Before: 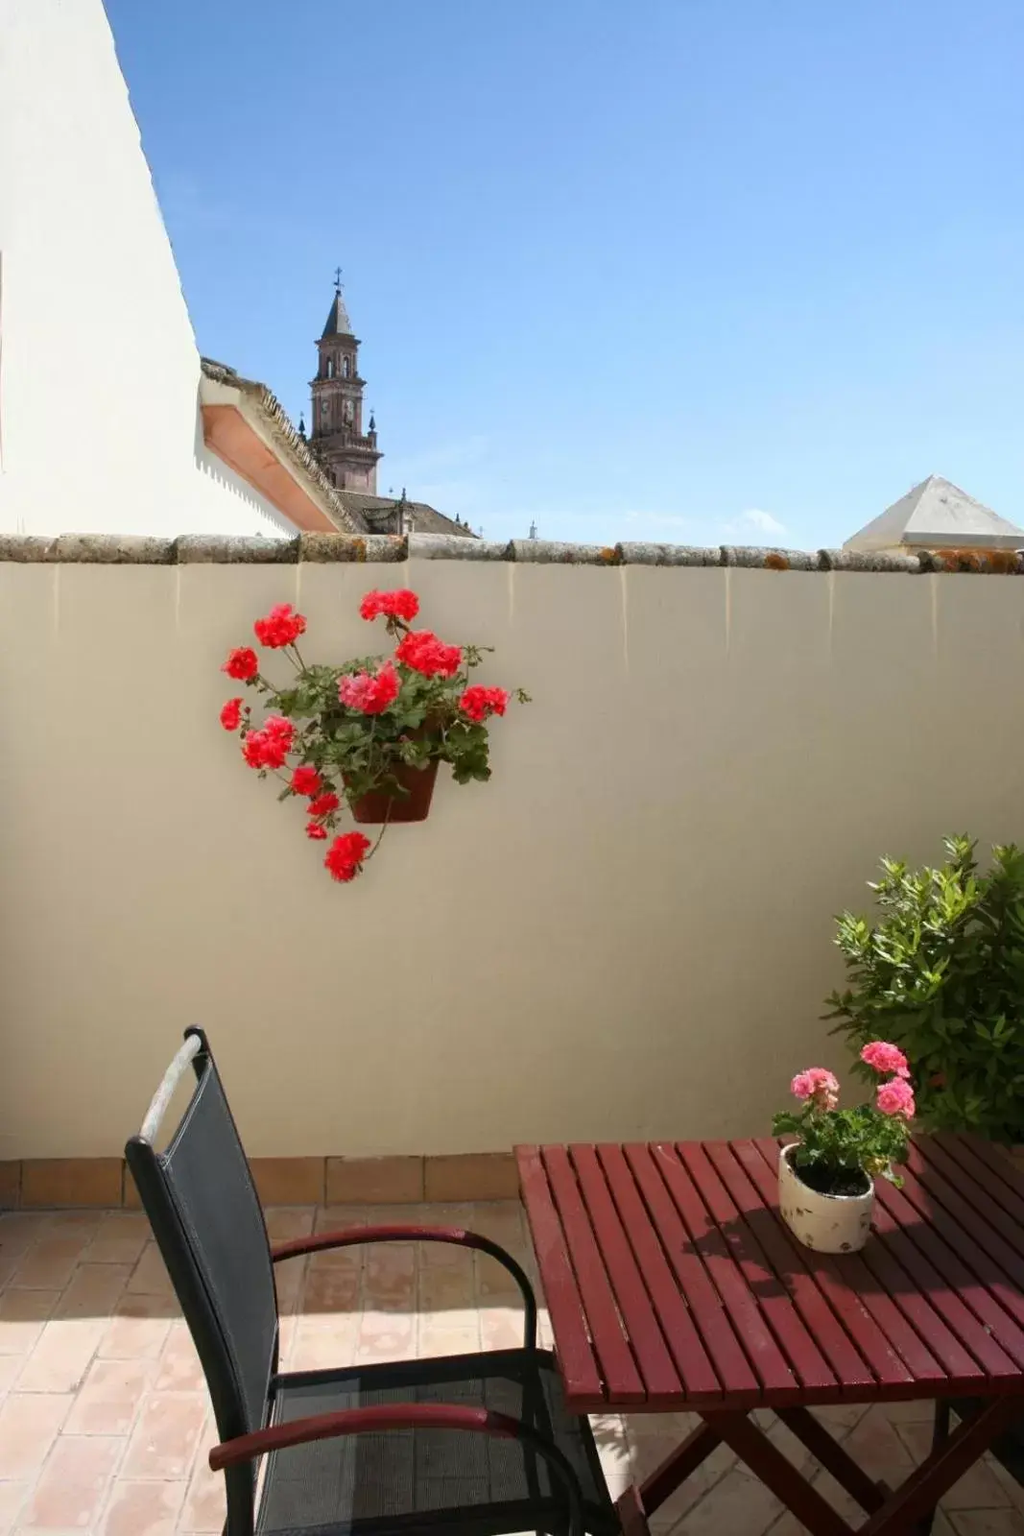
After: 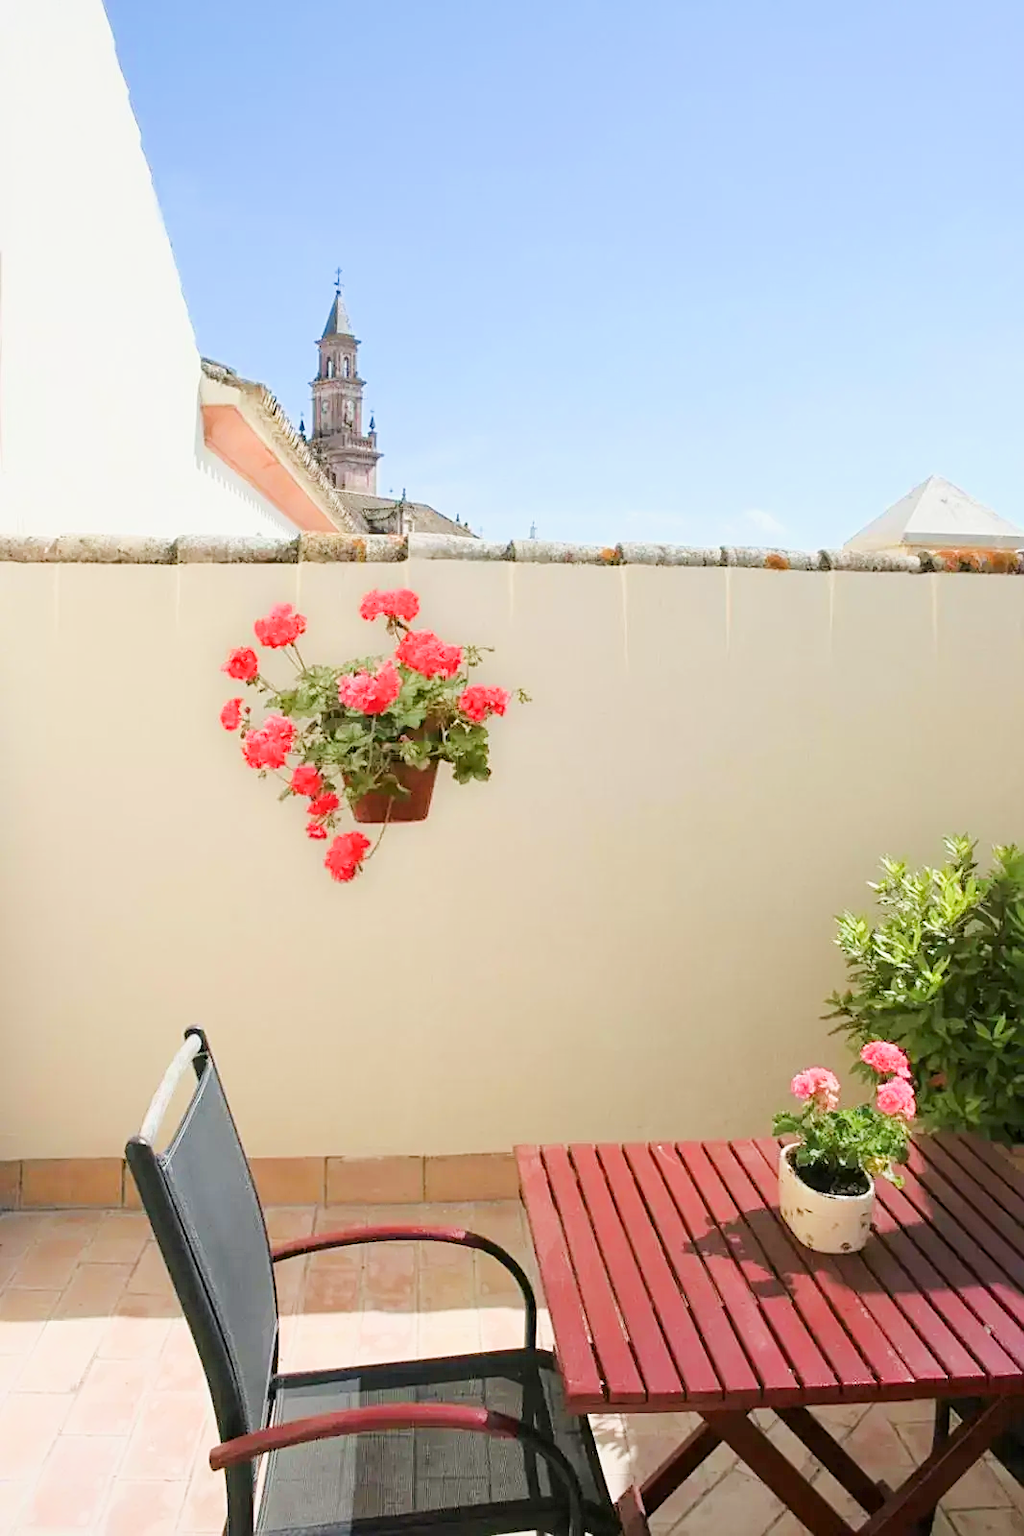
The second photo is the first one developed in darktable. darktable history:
sharpen: on, module defaults
exposure: exposure 1 EV, compensate highlight preservation false
tone equalizer: -8 EV 1.04 EV, -7 EV 1.01 EV, -6 EV 0.983 EV, -5 EV 0.96 EV, -4 EV 0.993 EV, -3 EV 0.738 EV, -2 EV 0.51 EV, -1 EV 0.253 EV, edges refinement/feathering 500, mask exposure compensation -1.57 EV, preserve details no
filmic rgb: black relative exposure -8.03 EV, white relative exposure 3.97 EV, hardness 4.17, contrast 0.994
